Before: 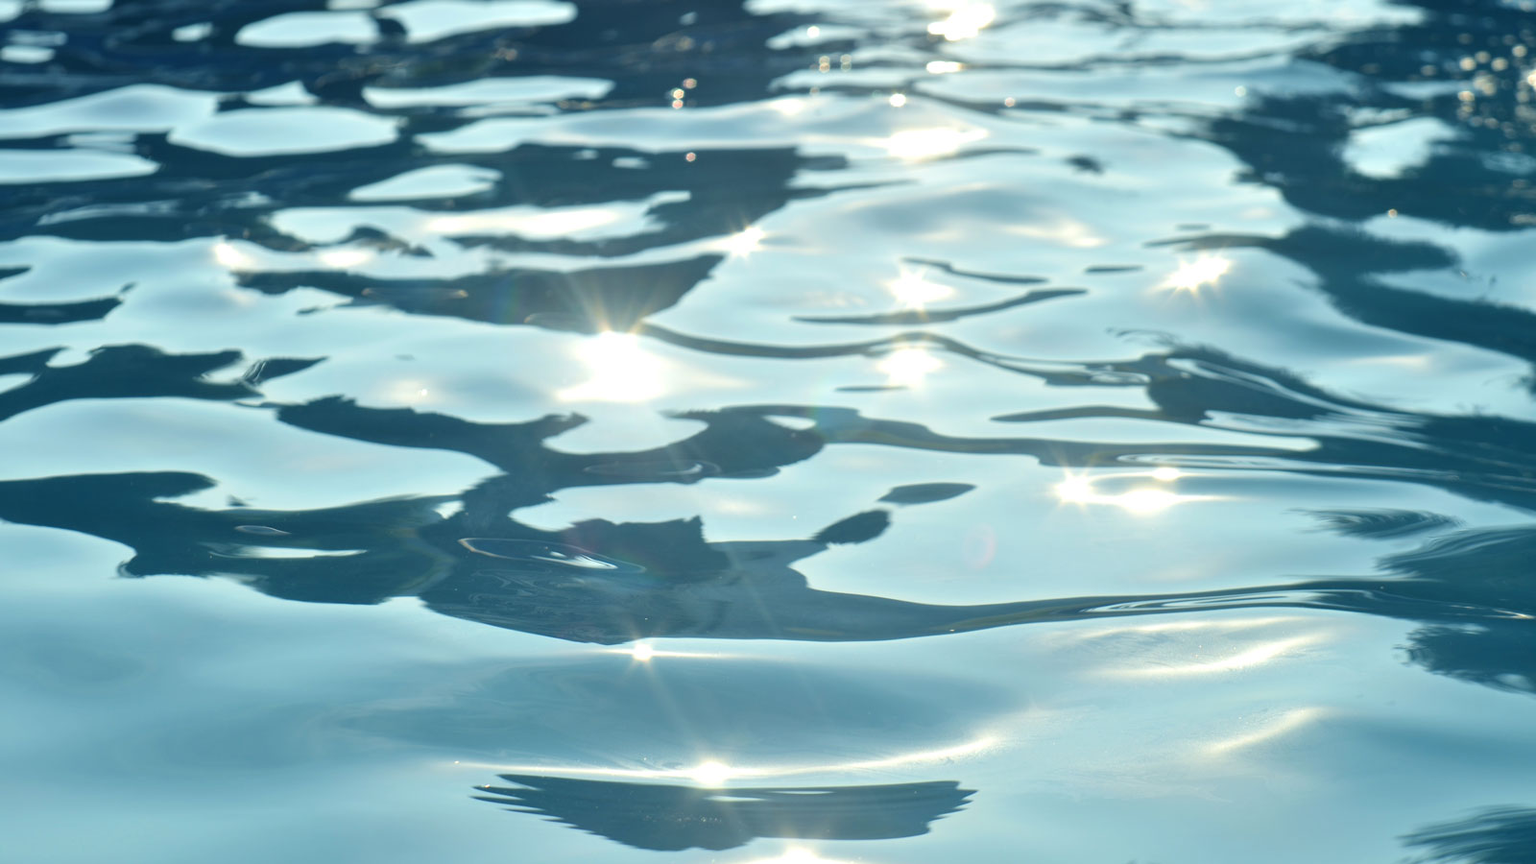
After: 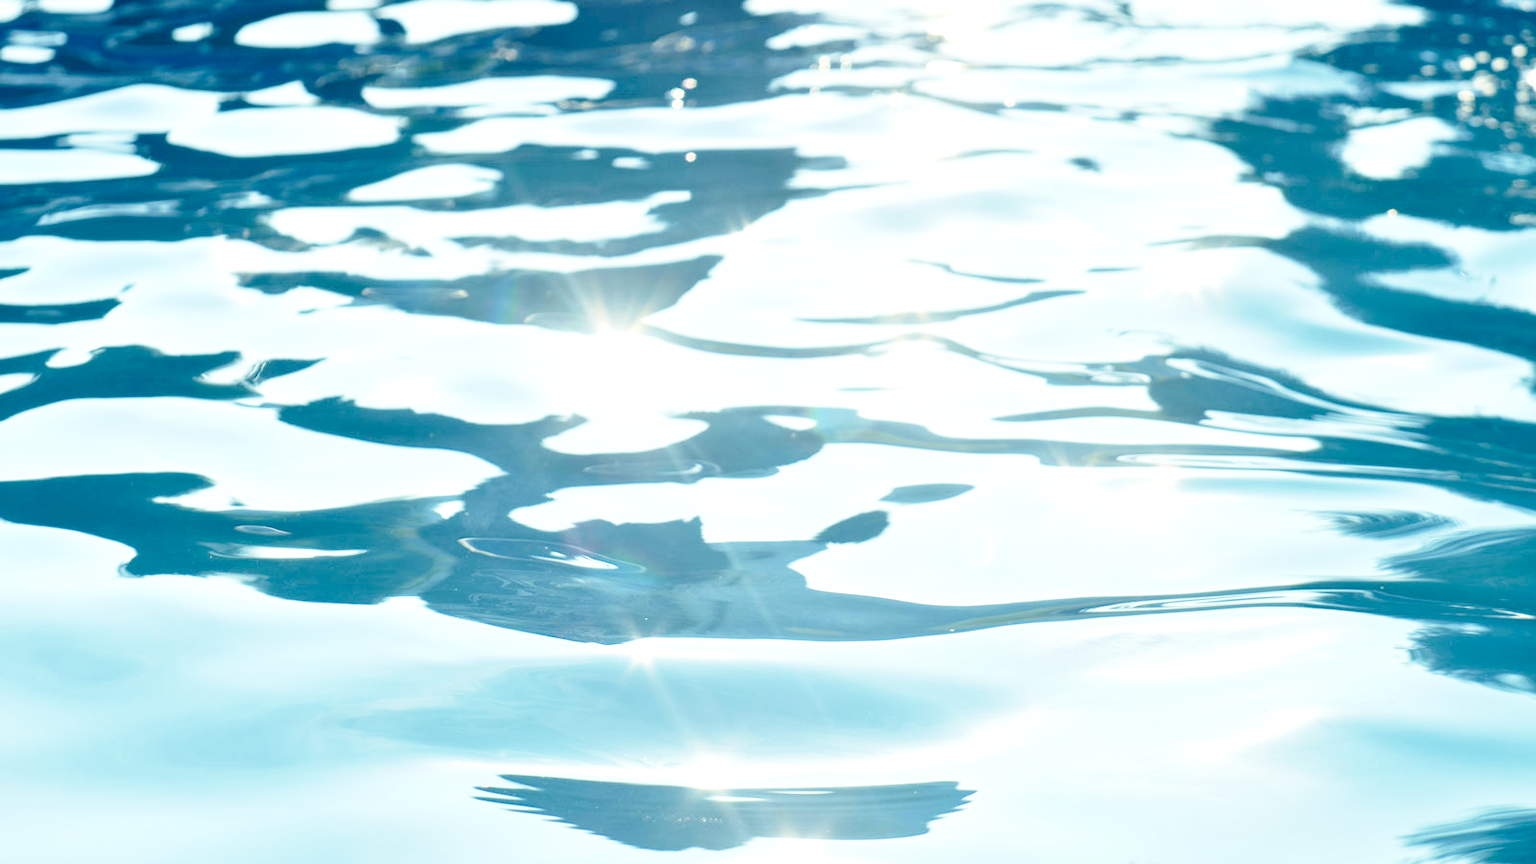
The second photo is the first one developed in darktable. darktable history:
exposure: exposure 0.609 EV, compensate highlight preservation false
base curve: curves: ch0 [(0, 0) (0.028, 0.03) (0.121, 0.232) (0.46, 0.748) (0.859, 0.968) (1, 1)], preserve colors none
